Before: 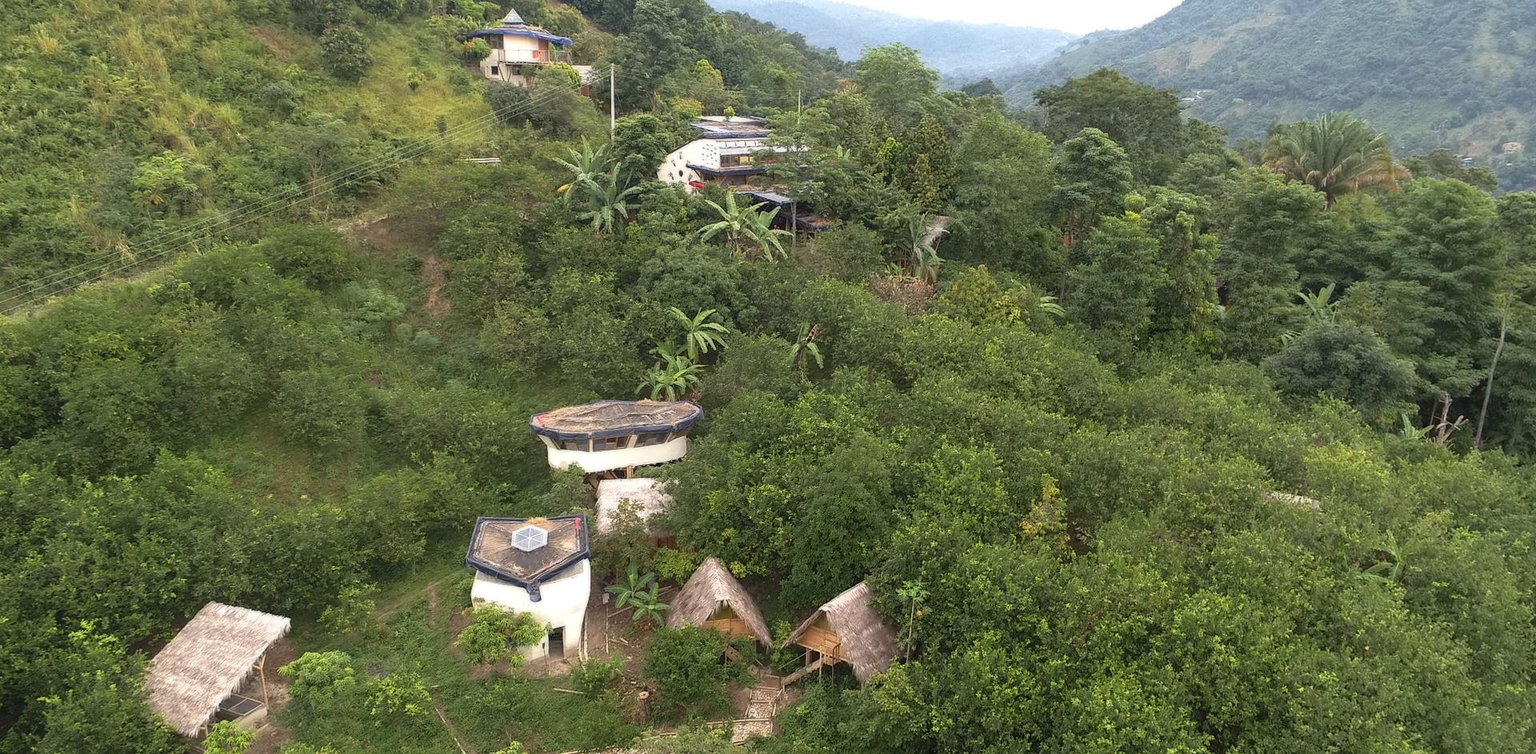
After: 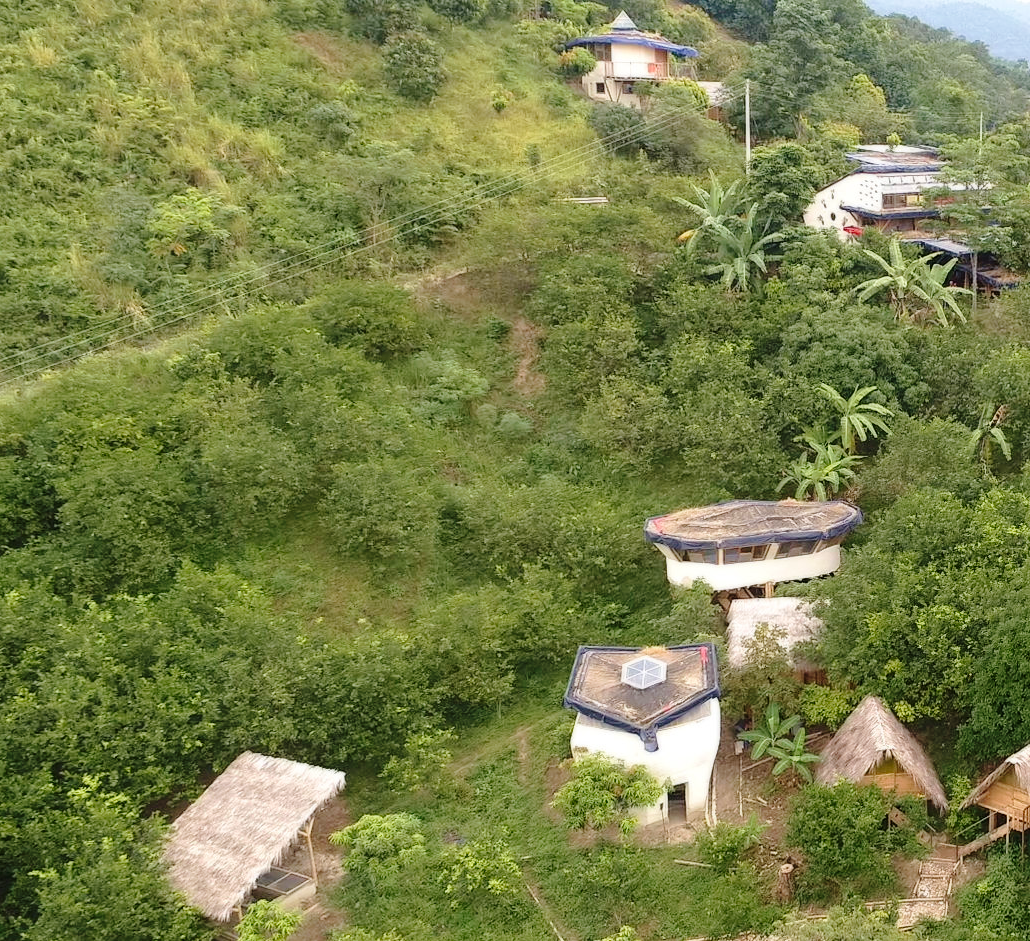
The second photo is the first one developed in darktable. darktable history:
crop: left 0.939%, right 45.388%, bottom 0.09%
velvia: on, module defaults
tone curve: curves: ch0 [(0, 0) (0.003, 0.002) (0.011, 0.007) (0.025, 0.016) (0.044, 0.027) (0.069, 0.045) (0.1, 0.077) (0.136, 0.114) (0.177, 0.166) (0.224, 0.241) (0.277, 0.328) (0.335, 0.413) (0.399, 0.498) (0.468, 0.572) (0.543, 0.638) (0.623, 0.711) (0.709, 0.786) (0.801, 0.853) (0.898, 0.929) (1, 1)], preserve colors none
